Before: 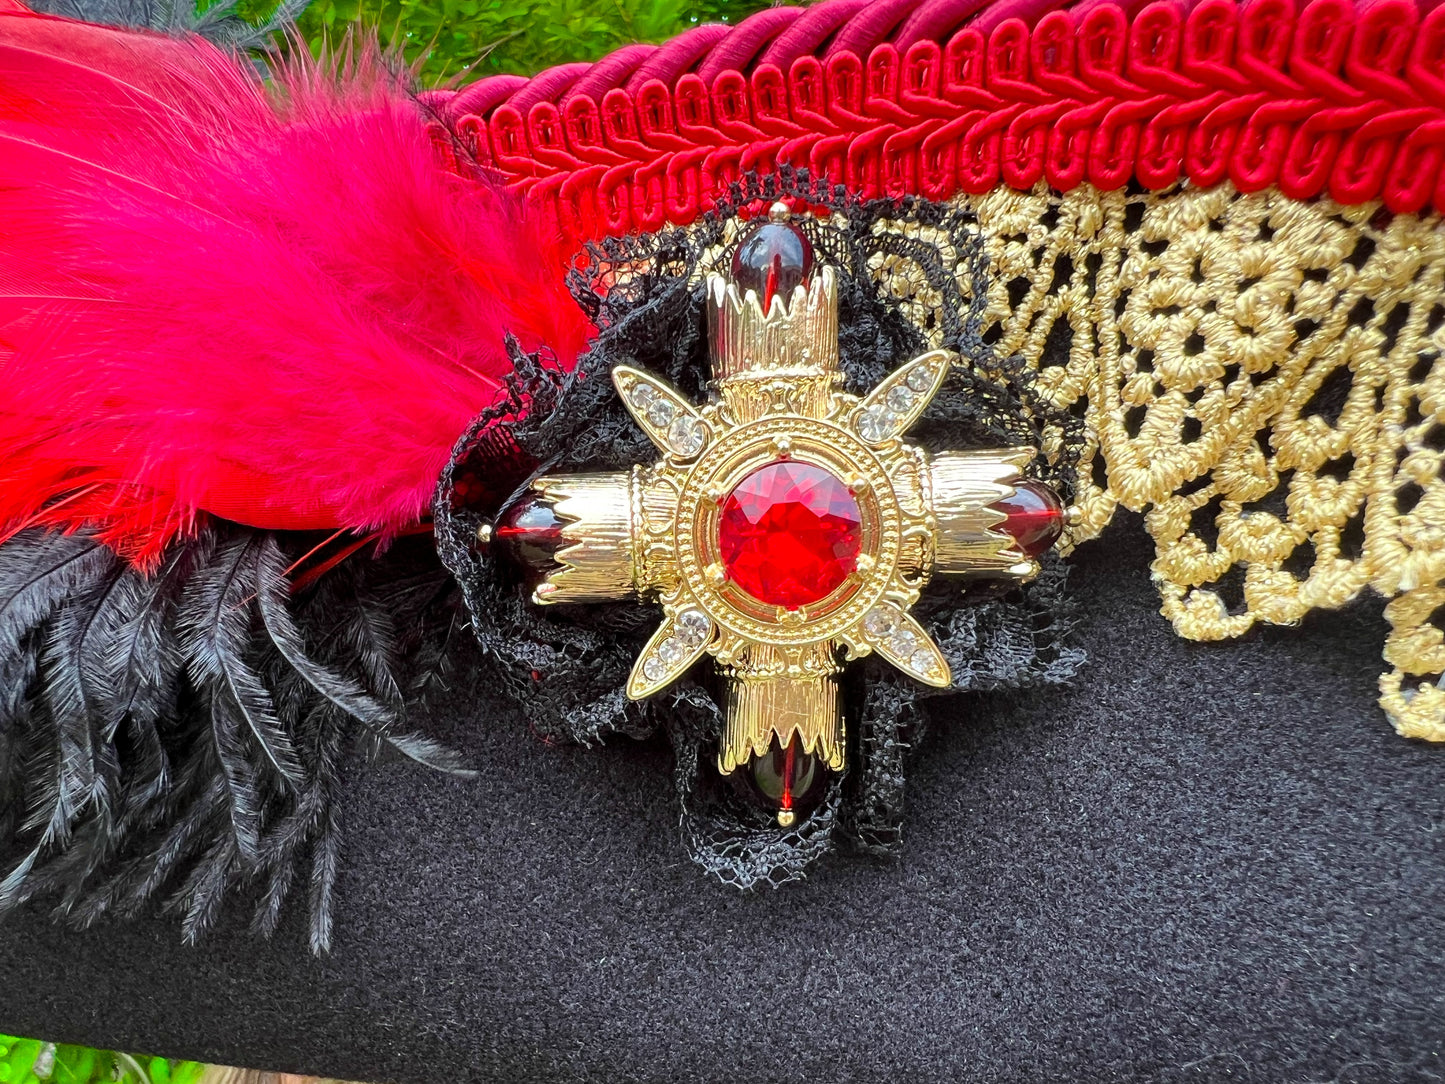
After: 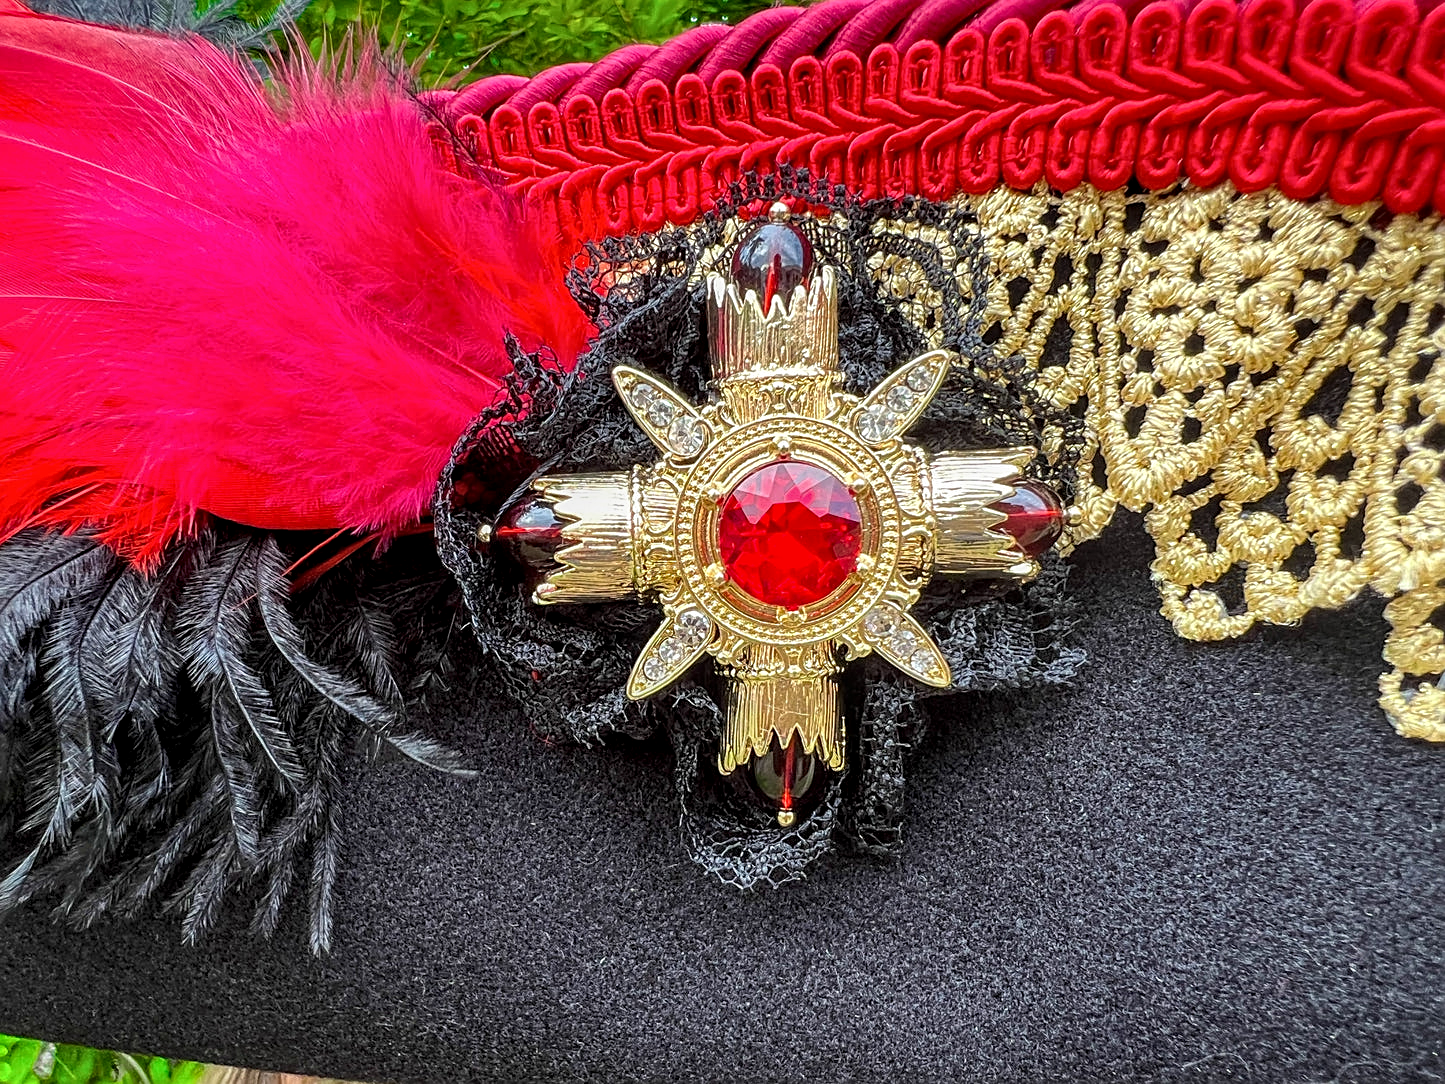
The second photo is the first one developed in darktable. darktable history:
exposure: exposure -0.041 EV, compensate highlight preservation false
local contrast: highlights 35%, detail 135%
sharpen: on, module defaults
